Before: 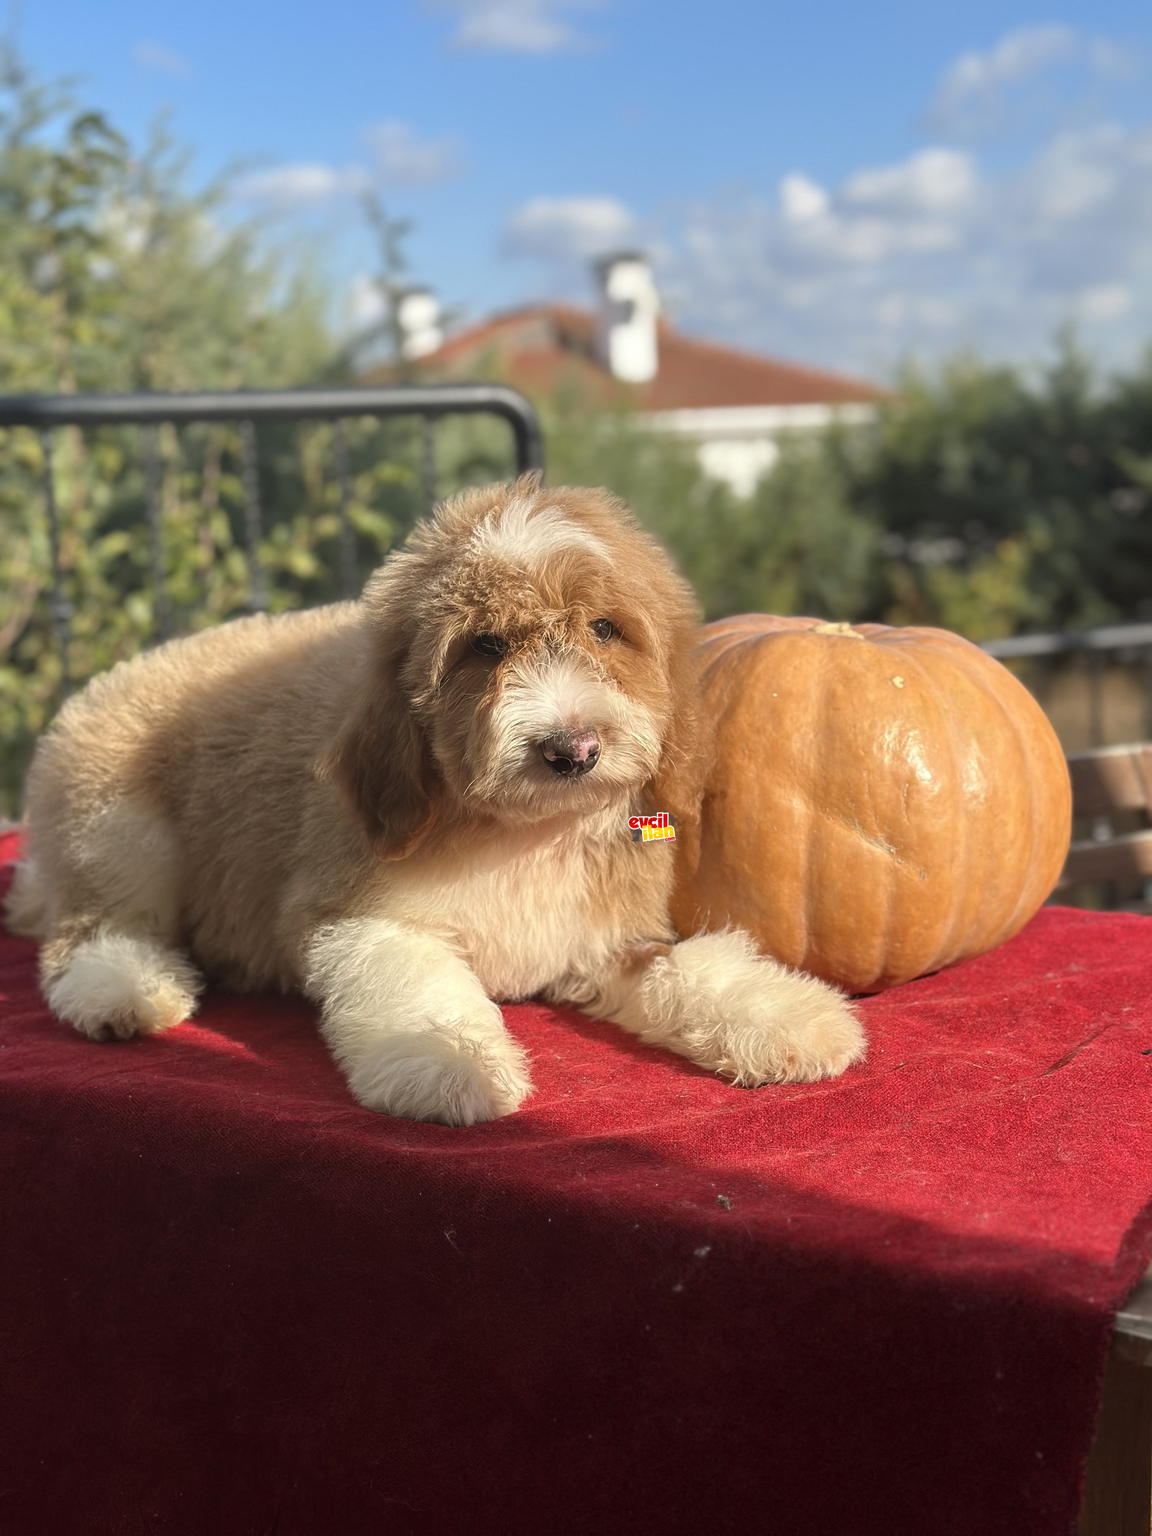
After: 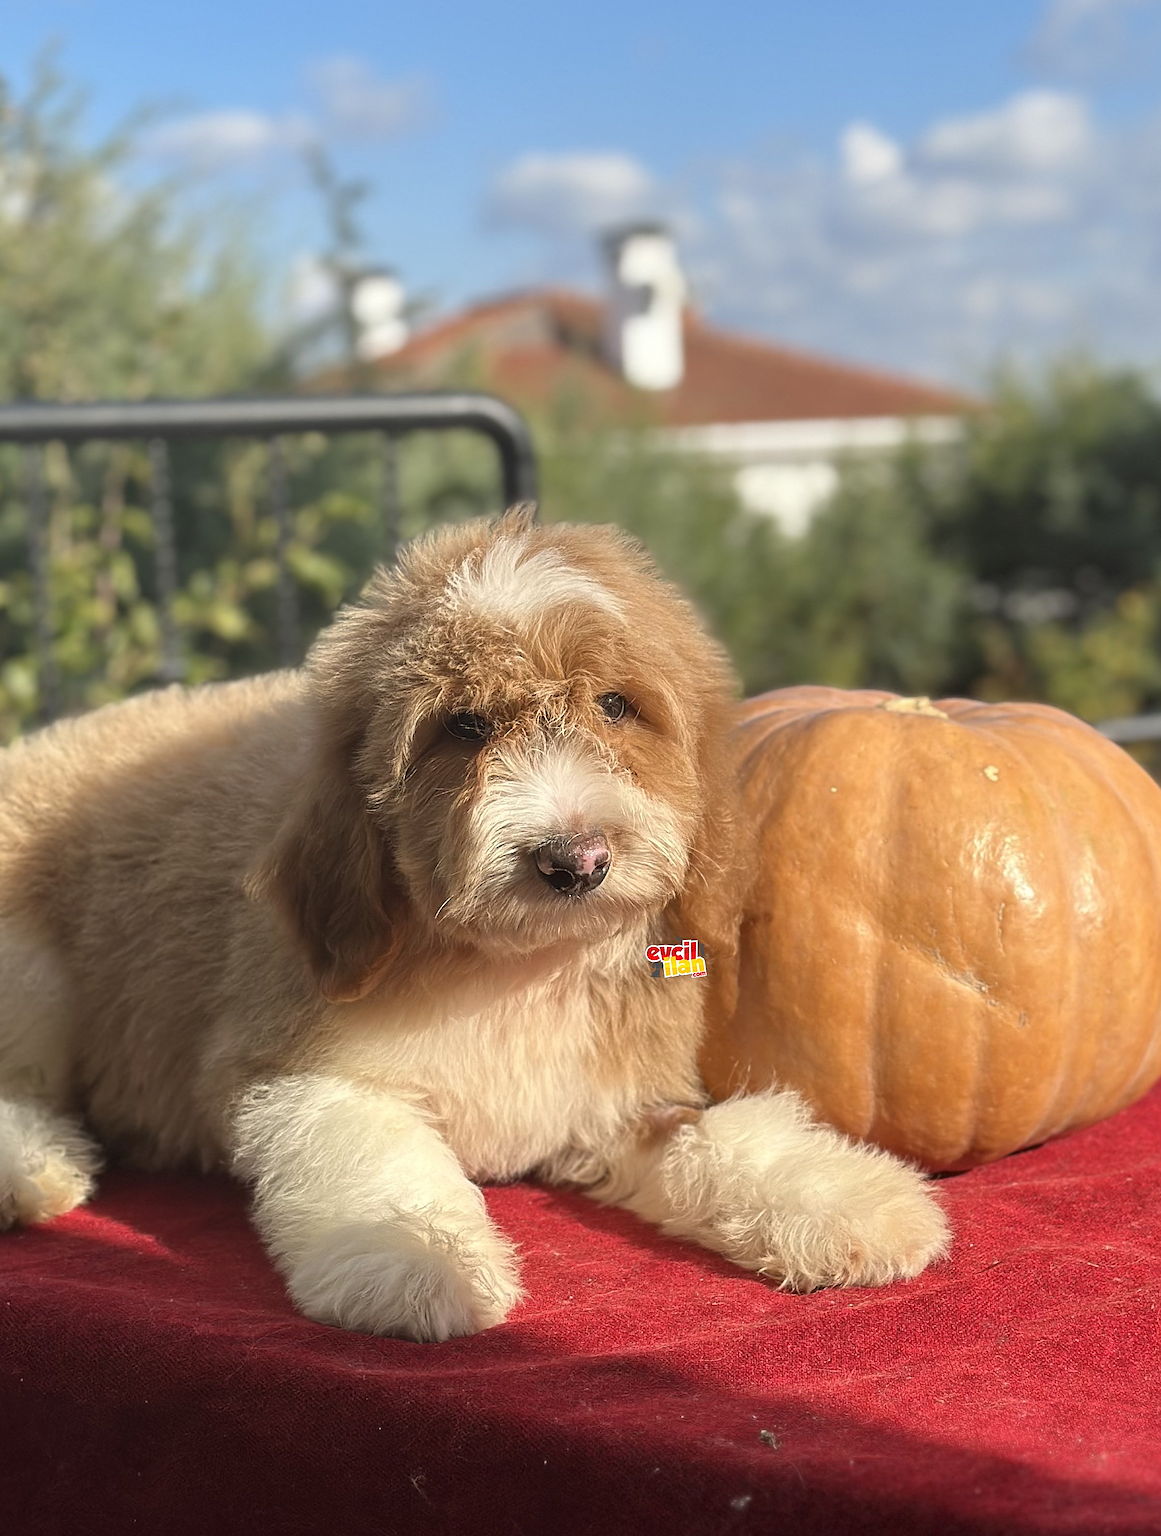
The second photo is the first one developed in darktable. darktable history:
sharpen: on, module defaults
crop and rotate: left 10.77%, top 5.1%, right 10.41%, bottom 16.76%
